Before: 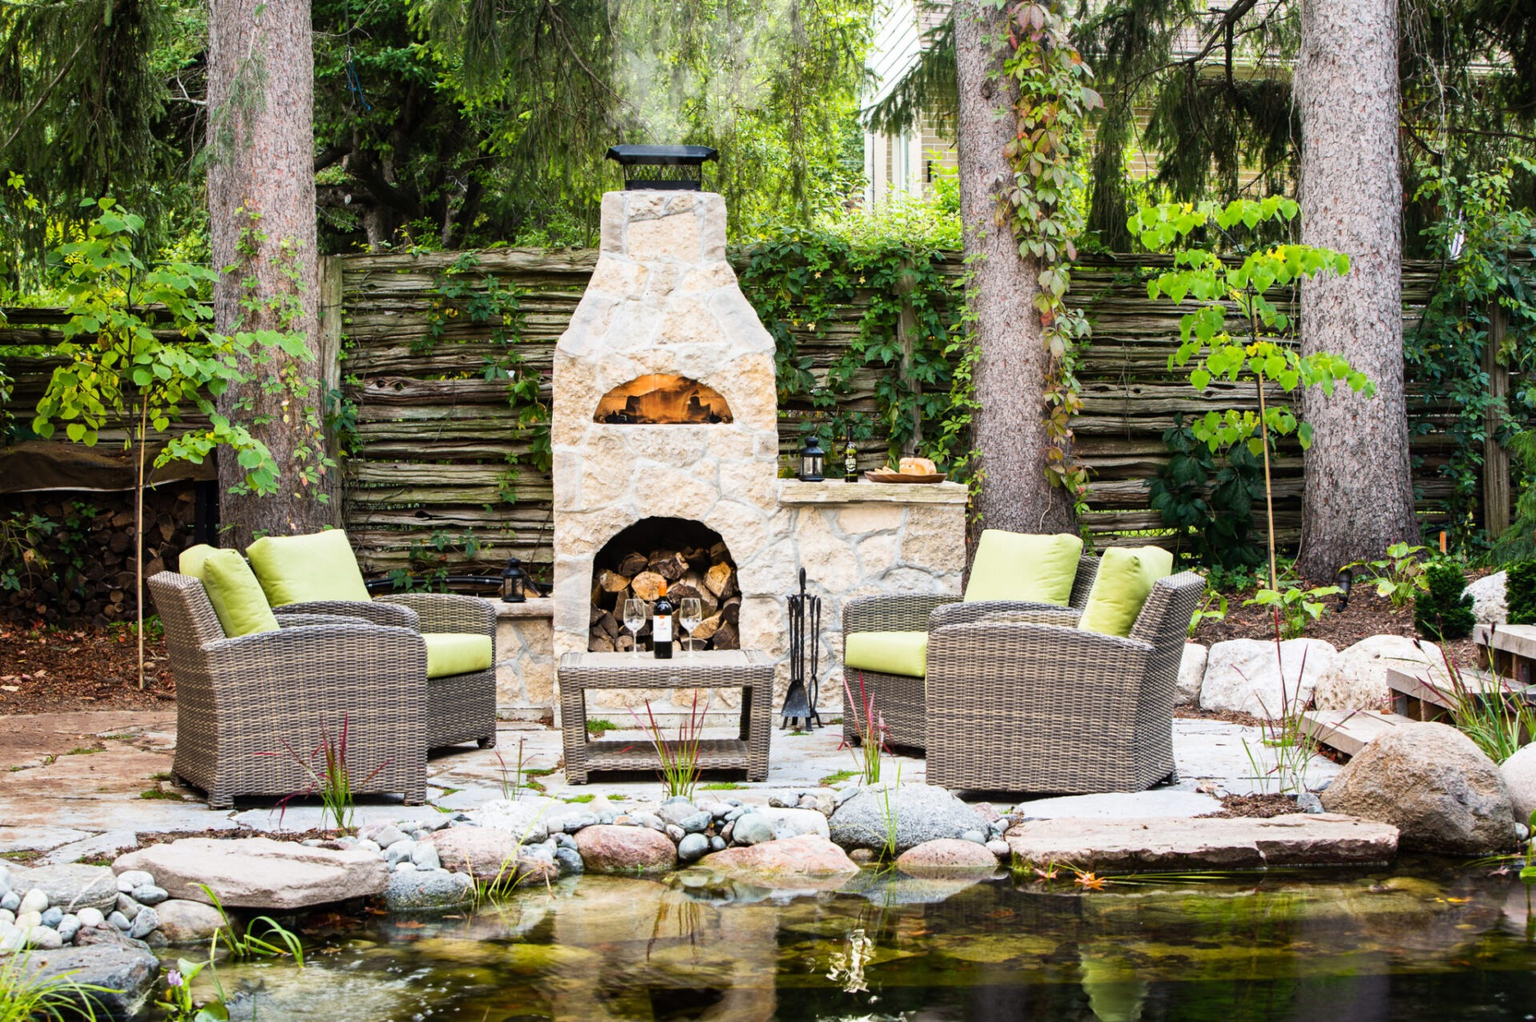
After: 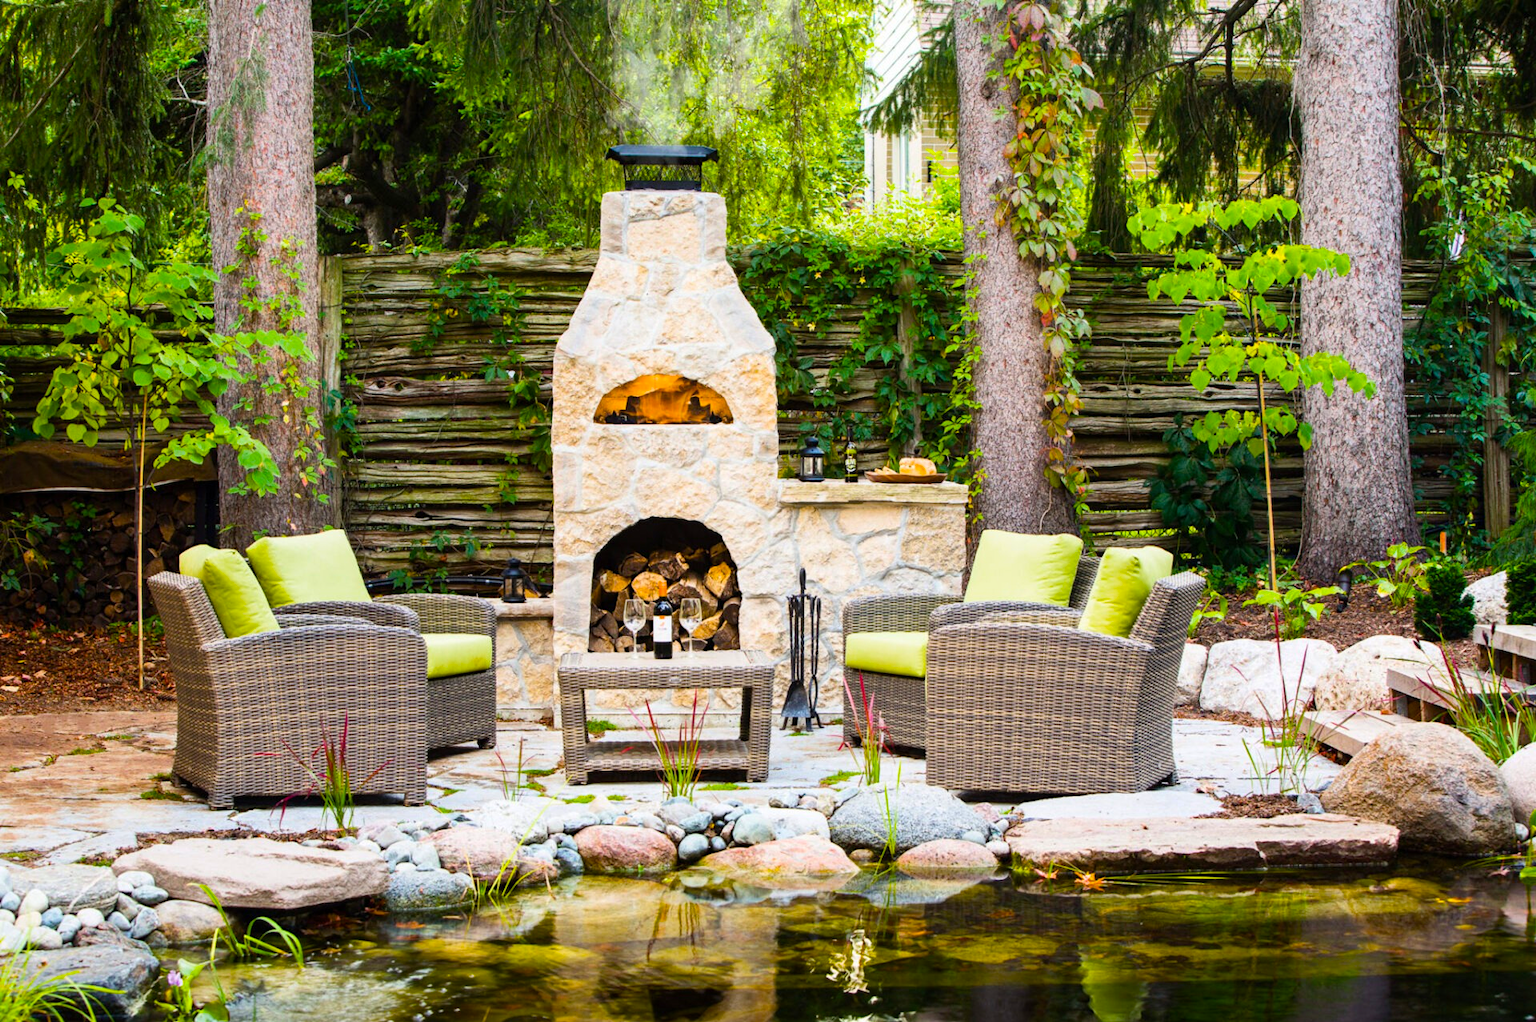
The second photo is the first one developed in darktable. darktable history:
shadows and highlights: shadows -23.21, highlights 44.91, soften with gaussian
color balance rgb: linear chroma grading › global chroma 24.729%, perceptual saturation grading › global saturation 19.339%, global vibrance 8.703%
